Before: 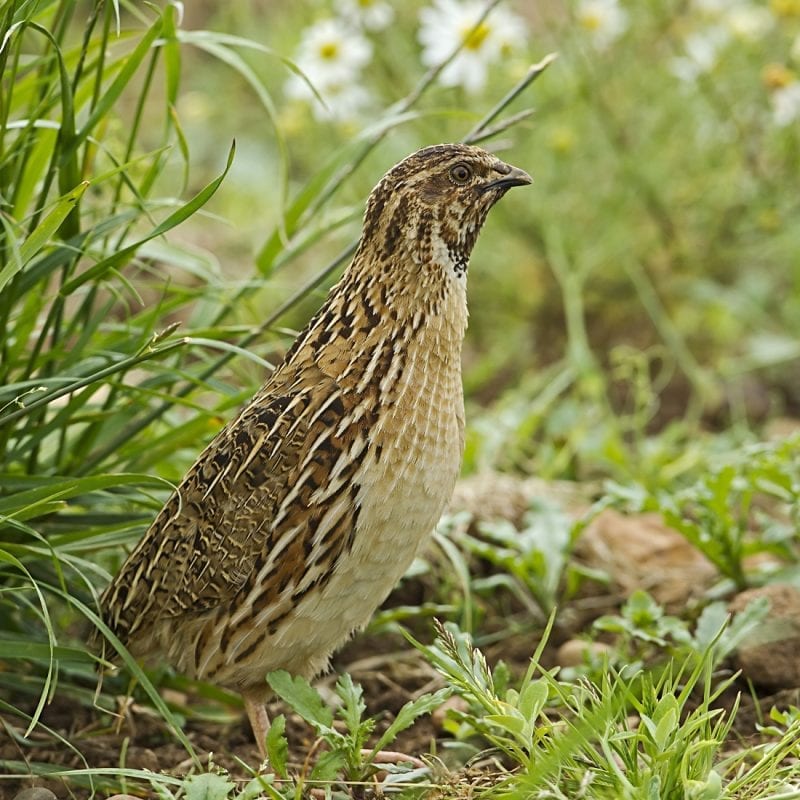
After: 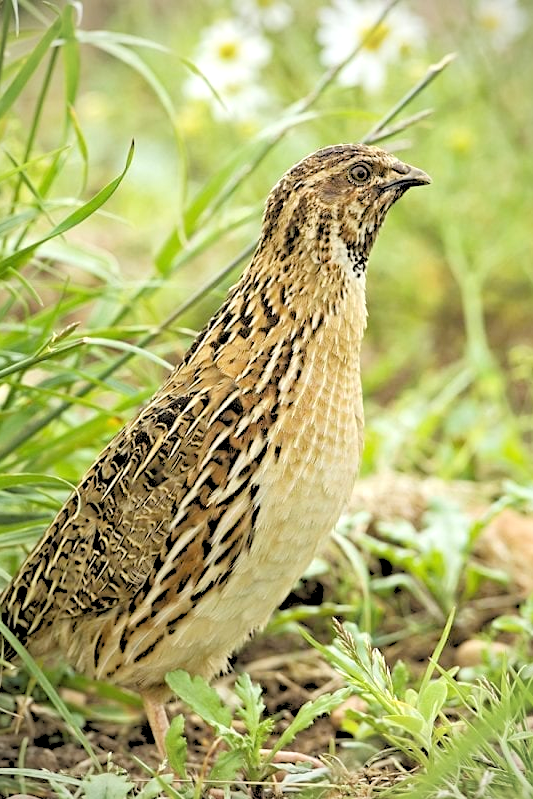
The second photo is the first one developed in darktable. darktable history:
rgb levels: levels [[0.027, 0.429, 0.996], [0, 0.5, 1], [0, 0.5, 1]]
exposure: black level correction 0, exposure 0.5 EV, compensate highlight preservation false
crop and rotate: left 12.648%, right 20.685%
vignetting: fall-off radius 60.92%
